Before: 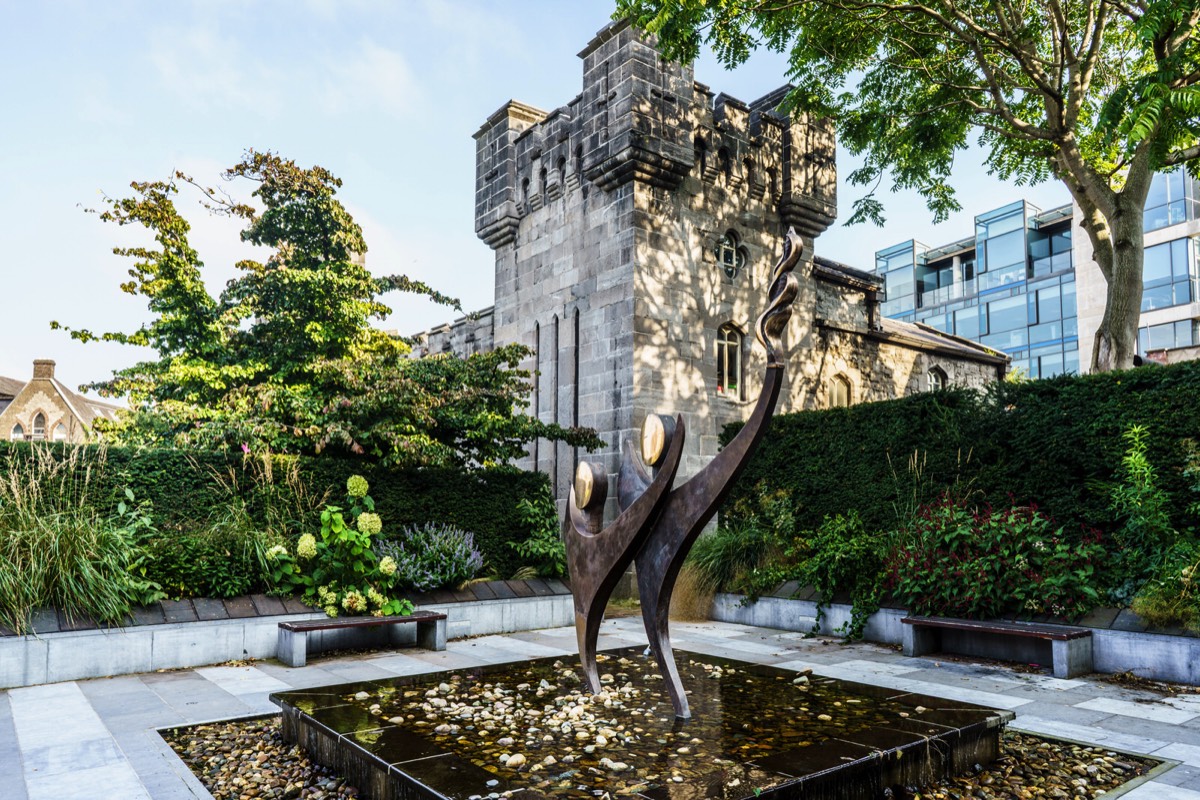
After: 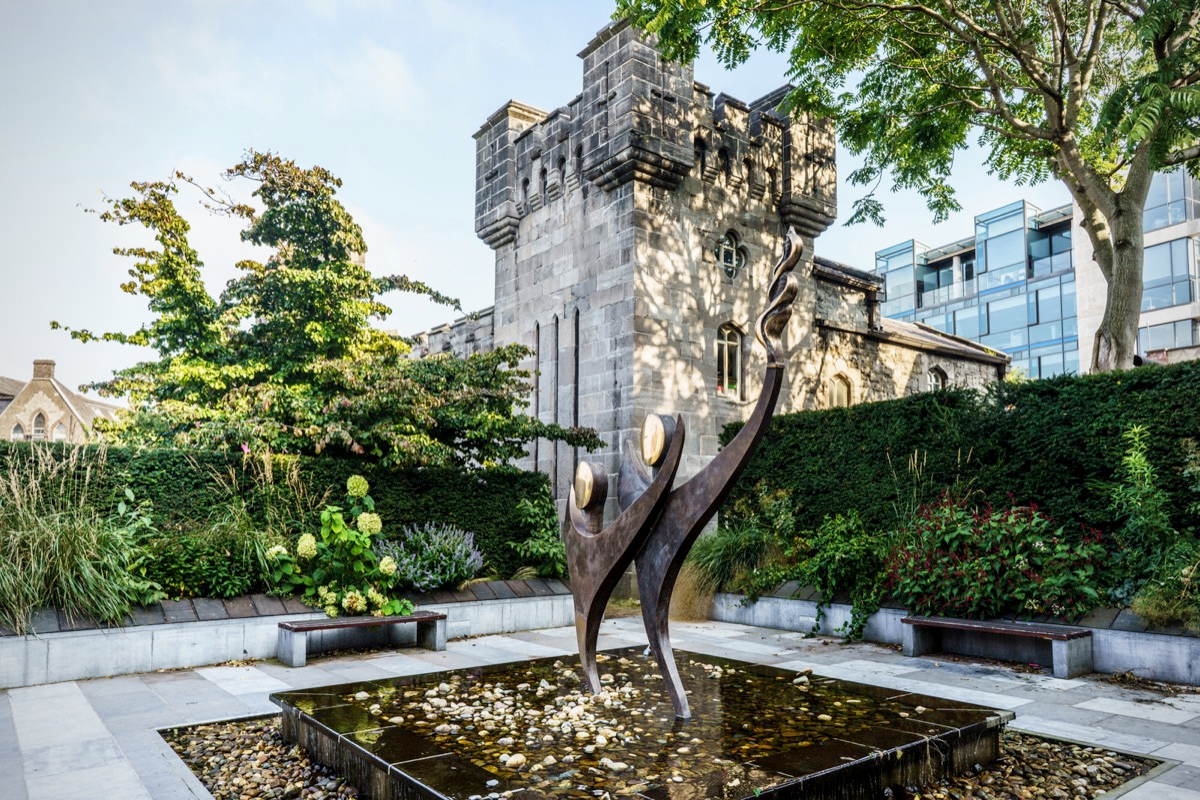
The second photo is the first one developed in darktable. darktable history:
vignetting: fall-off radius 61.15%
